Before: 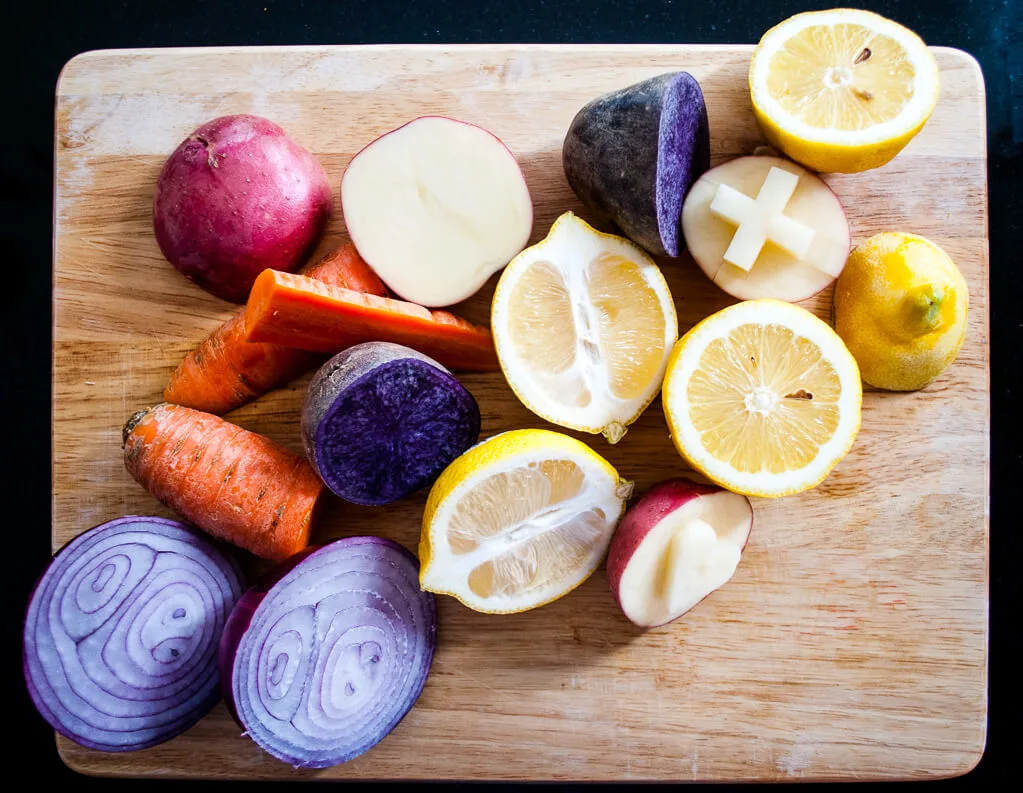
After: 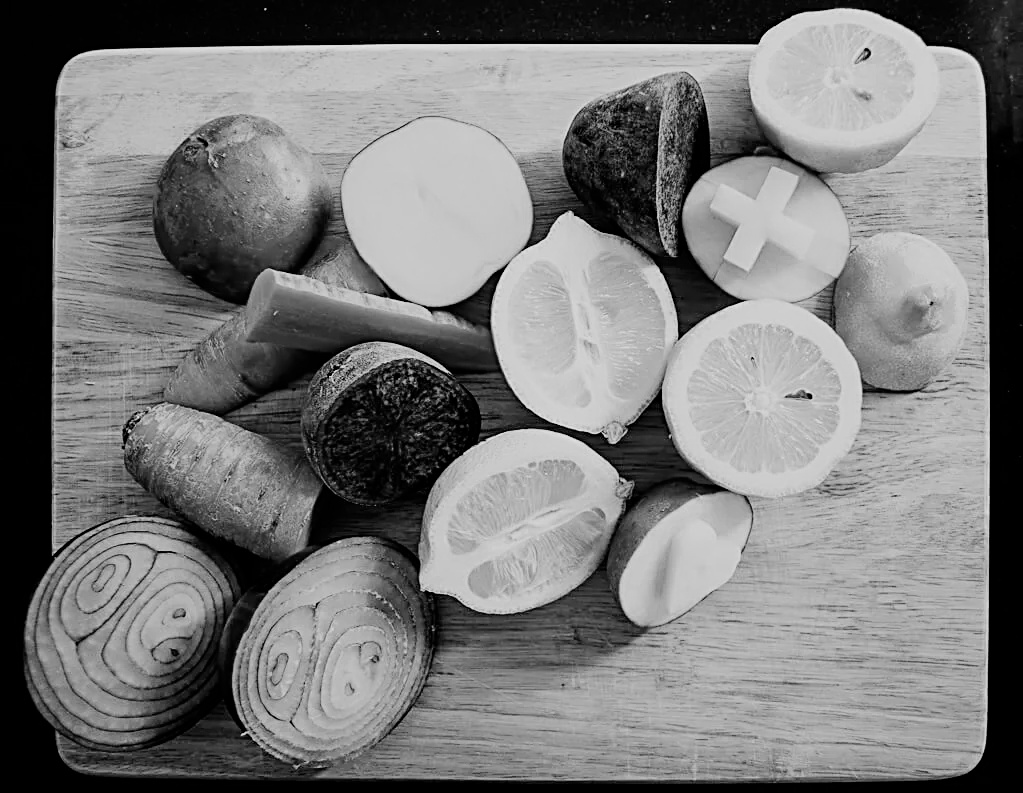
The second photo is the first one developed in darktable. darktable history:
filmic rgb: black relative exposure -7.32 EV, white relative exposure 5.09 EV, hardness 3.2
sharpen: radius 3.025, amount 0.757
monochrome: on, module defaults
